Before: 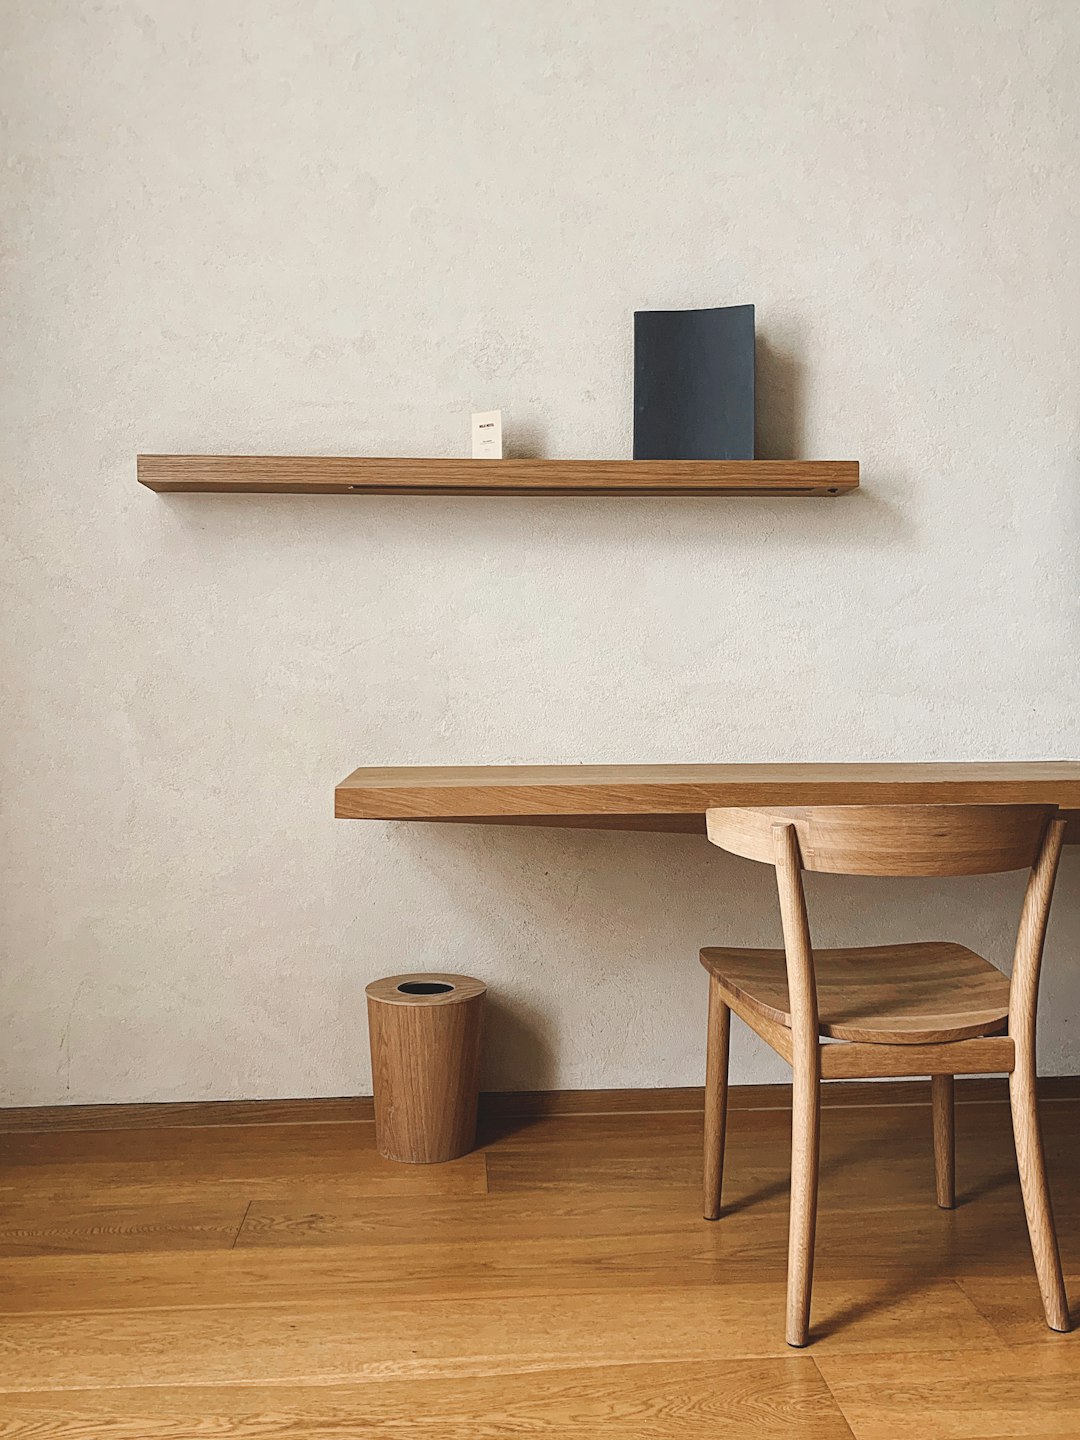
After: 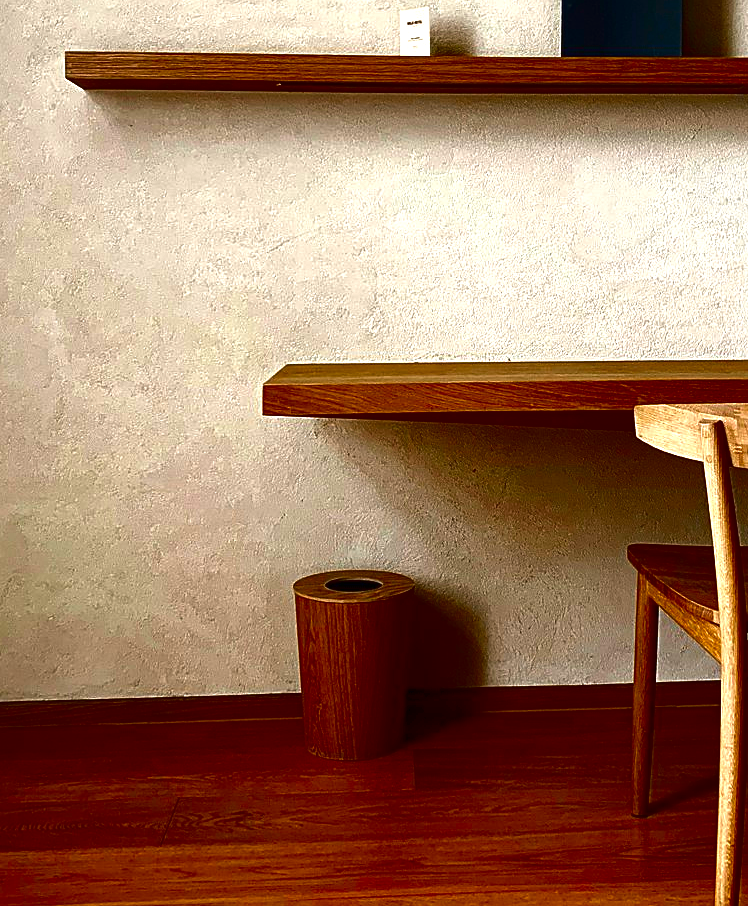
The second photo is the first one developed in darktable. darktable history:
crop: left 6.753%, top 28.027%, right 23.983%, bottom 9.012%
sharpen: amount 0.214
contrast brightness saturation: brightness -0.993, saturation 0.987
exposure: black level correction 0, exposure 0.499 EV, compensate highlight preservation false
